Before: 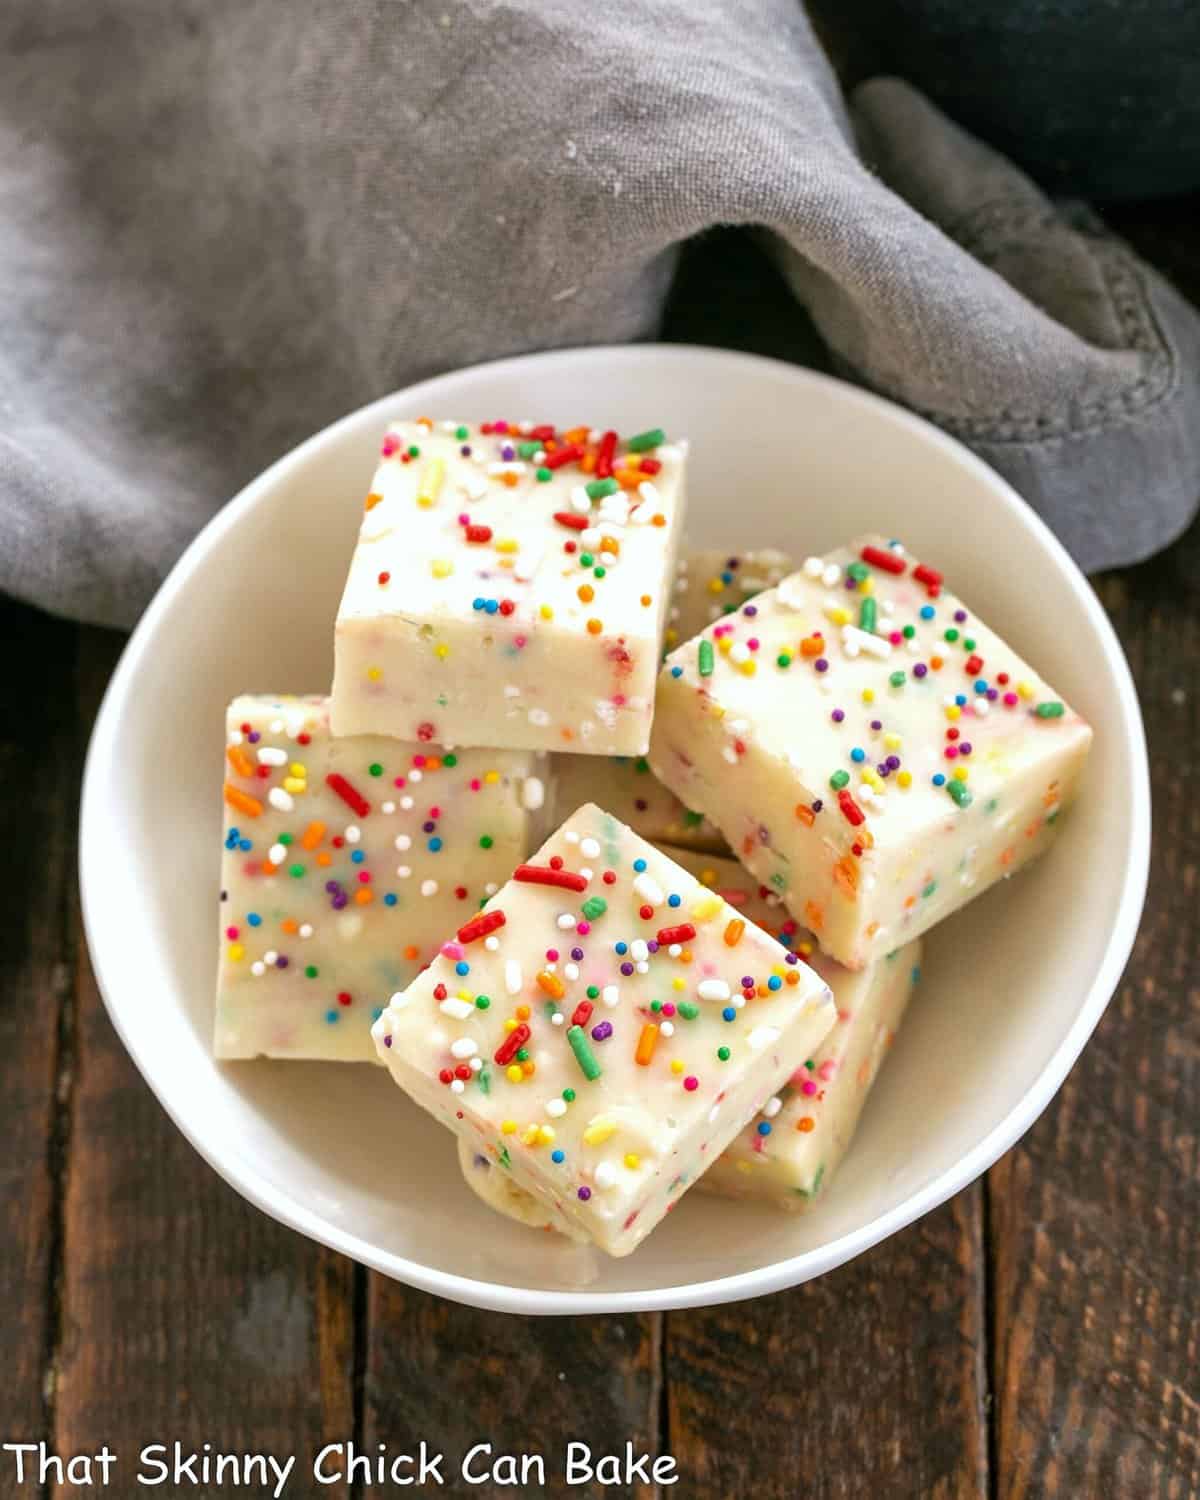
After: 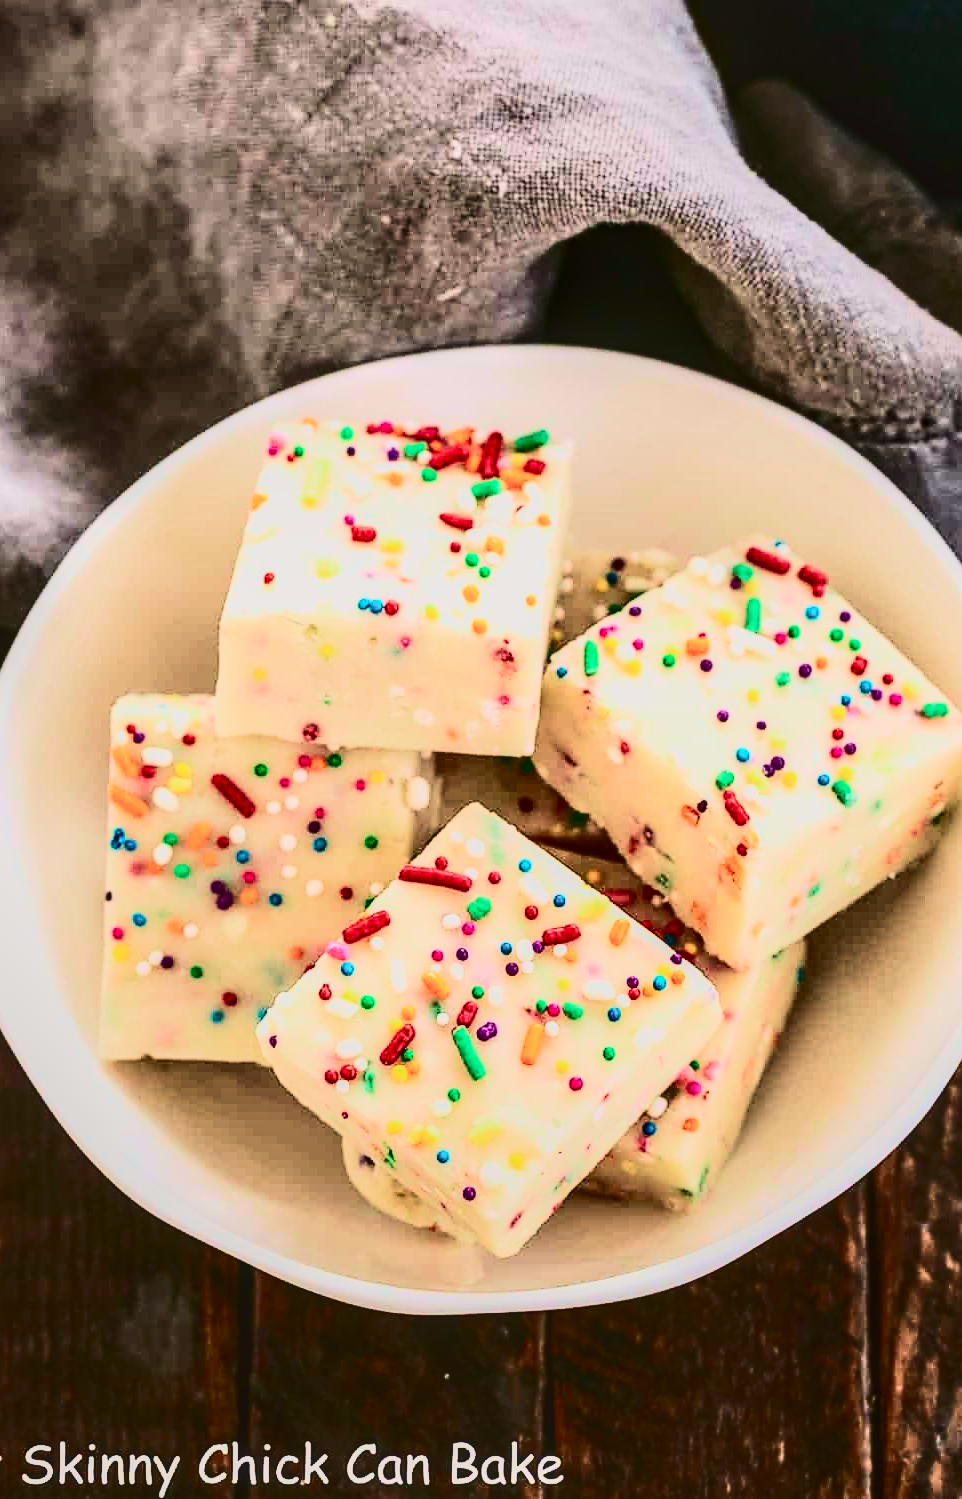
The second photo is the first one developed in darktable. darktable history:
crop and rotate: left 9.597%, right 10.195%
local contrast: detail 130%
velvia: strength 36.57%
sharpen: radius 1.864, amount 0.398, threshold 1.271
color correction: saturation 1.1
contrast brightness saturation: contrast 0.5, saturation -0.1
tone curve: curves: ch0 [(0, 0.019) (0.204, 0.162) (0.491, 0.519) (0.748, 0.765) (1, 0.919)]; ch1 [(0, 0) (0.201, 0.113) (0.372, 0.282) (0.443, 0.434) (0.496, 0.504) (0.566, 0.585) (0.761, 0.803) (1, 1)]; ch2 [(0, 0) (0.434, 0.447) (0.483, 0.487) (0.555, 0.563) (0.697, 0.68) (1, 1)], color space Lab, independent channels, preserve colors none
